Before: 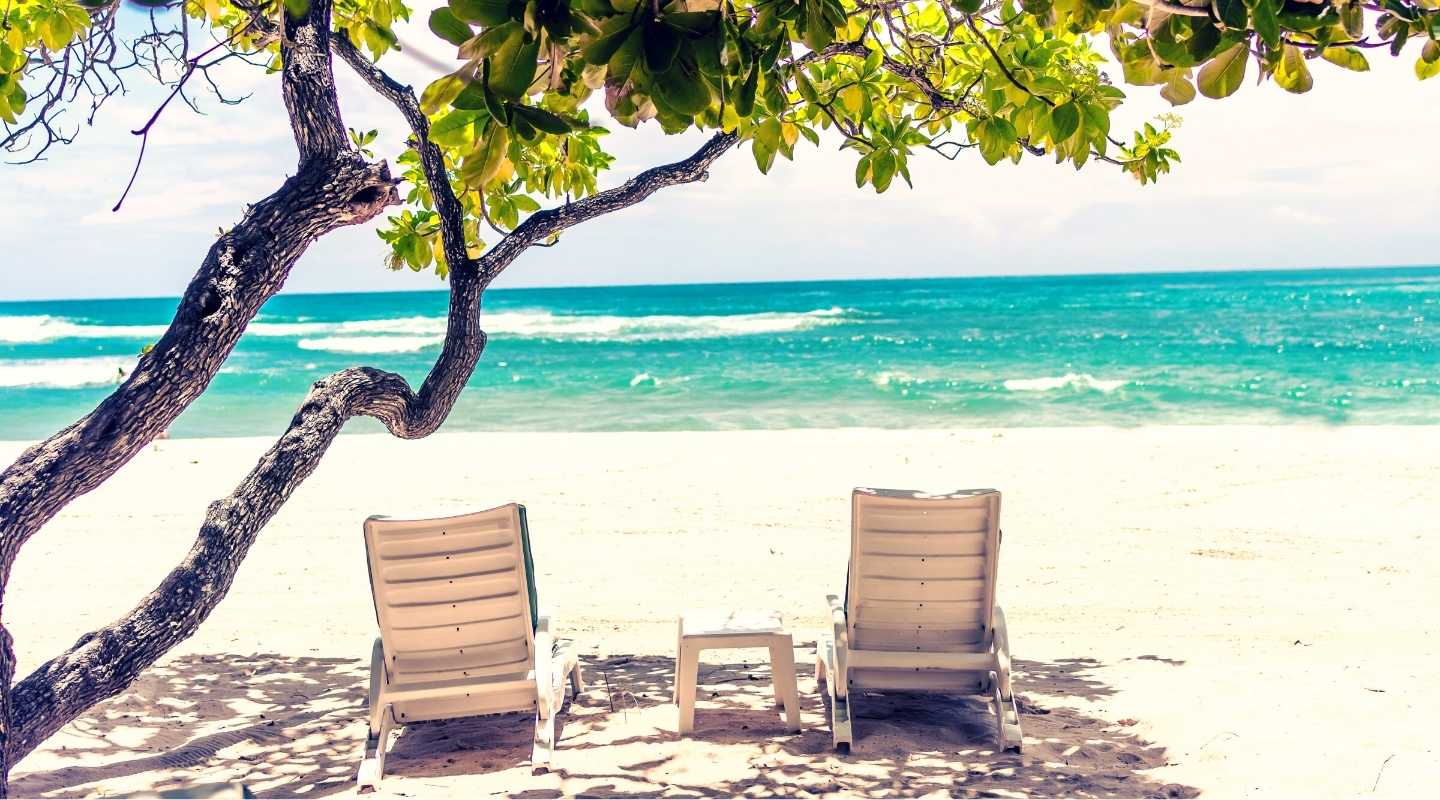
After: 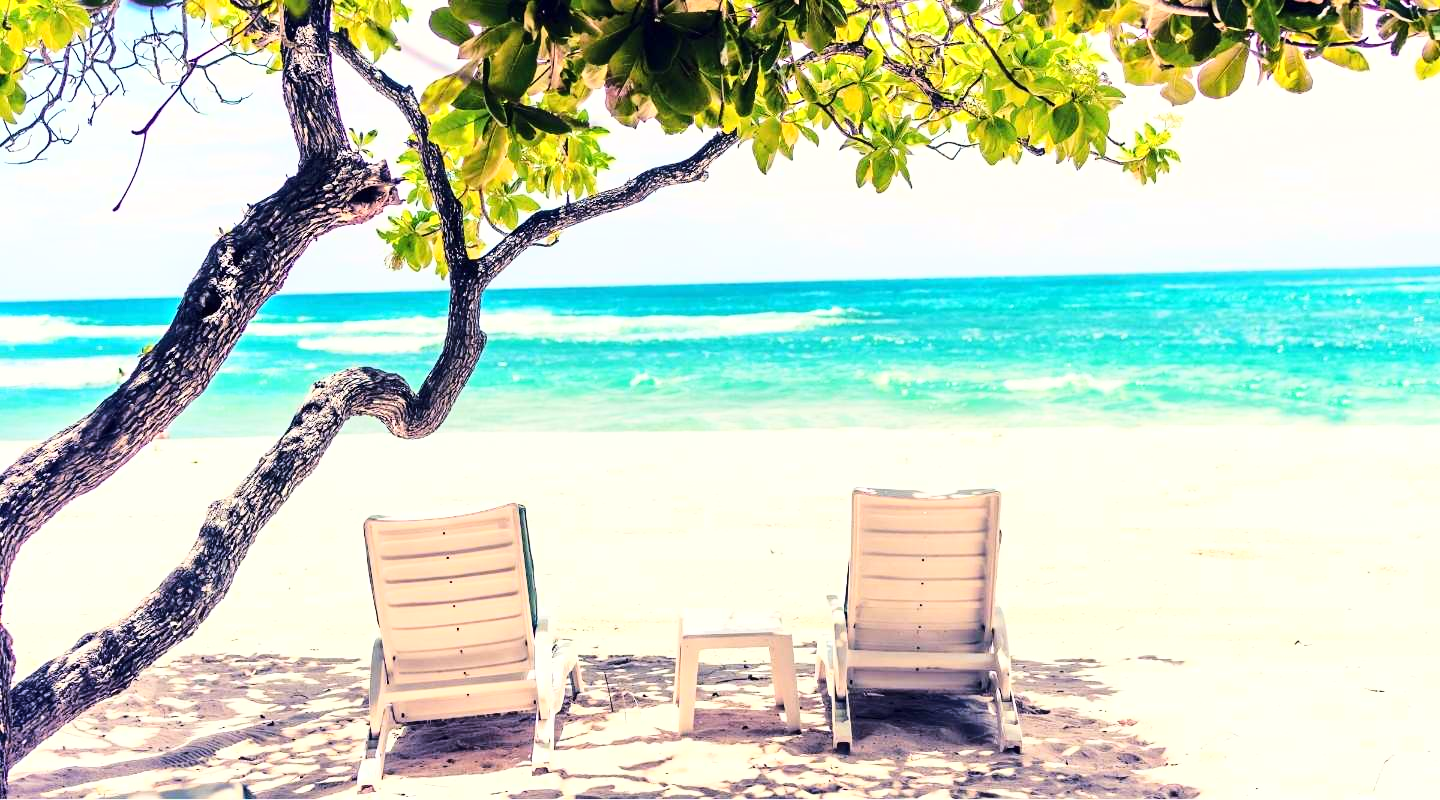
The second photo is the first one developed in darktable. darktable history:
base curve: curves: ch0 [(0, 0) (0.036, 0.037) (0.121, 0.228) (0.46, 0.76) (0.859, 0.983) (1, 1)]
